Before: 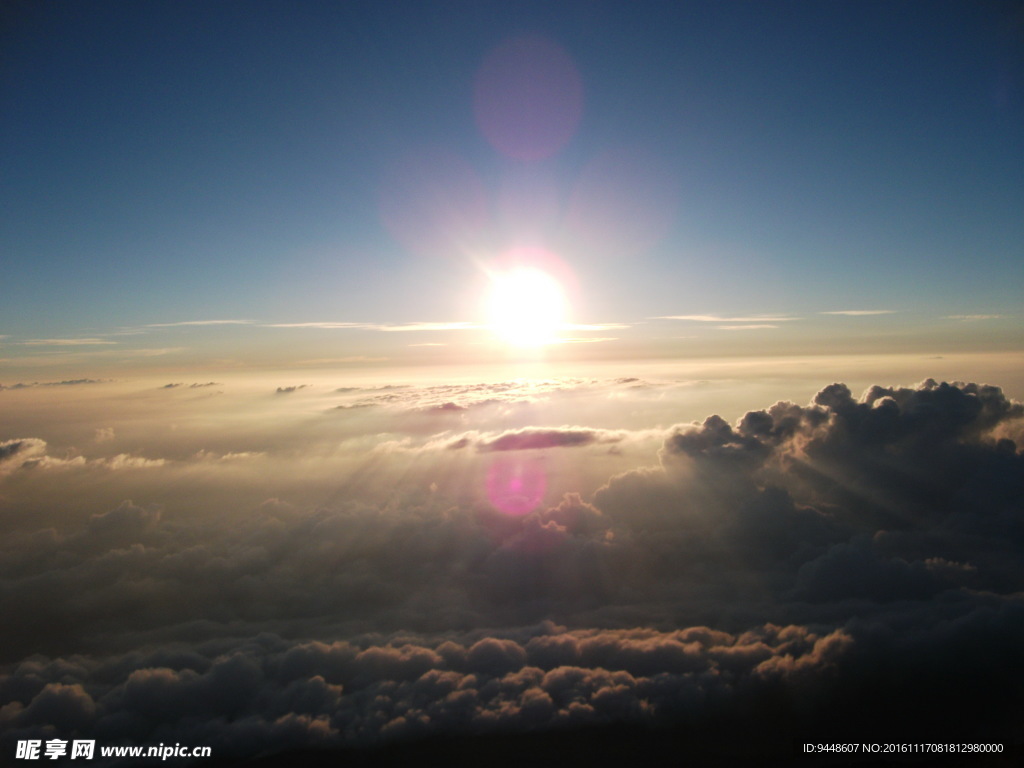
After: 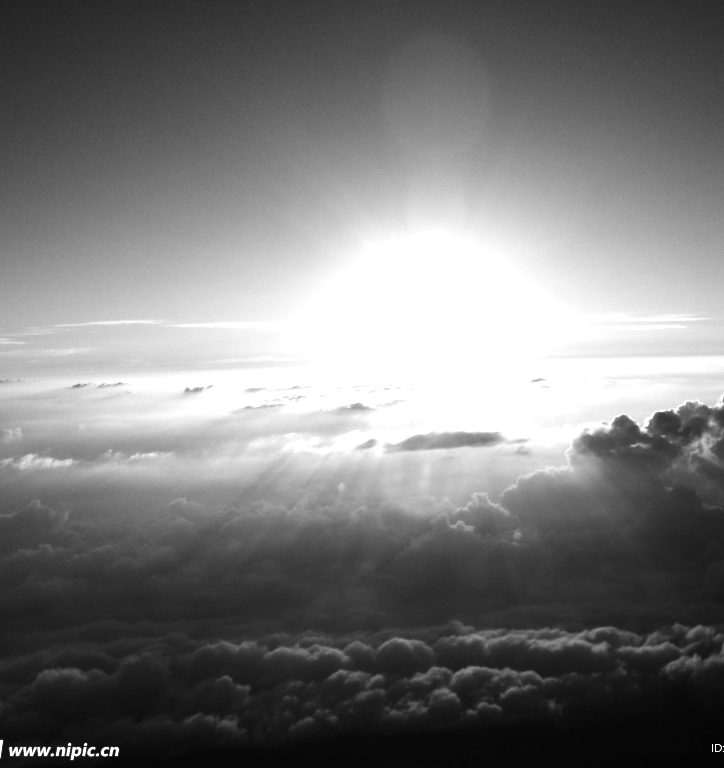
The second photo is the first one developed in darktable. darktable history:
color balance rgb: shadows lift › luminance -9.41%, highlights gain › luminance 17.6%, global offset › luminance -1.45%, perceptual saturation grading › highlights -17.77%, perceptual saturation grading › mid-tones 33.1%, perceptual saturation grading › shadows 50.52%, global vibrance 24.22%
shadows and highlights: shadows 4.1, highlights -17.6, soften with gaussian
crop and rotate: left 9.061%, right 20.142%
exposure: black level correction -0.023, exposure -0.039 EV, compensate highlight preservation false
tone equalizer: -8 EV -0.75 EV, -7 EV -0.7 EV, -6 EV -0.6 EV, -5 EV -0.4 EV, -3 EV 0.4 EV, -2 EV 0.6 EV, -1 EV 0.7 EV, +0 EV 0.75 EV, edges refinement/feathering 500, mask exposure compensation -1.57 EV, preserve details no
white balance: red 0.978, blue 0.999
monochrome: on, module defaults
